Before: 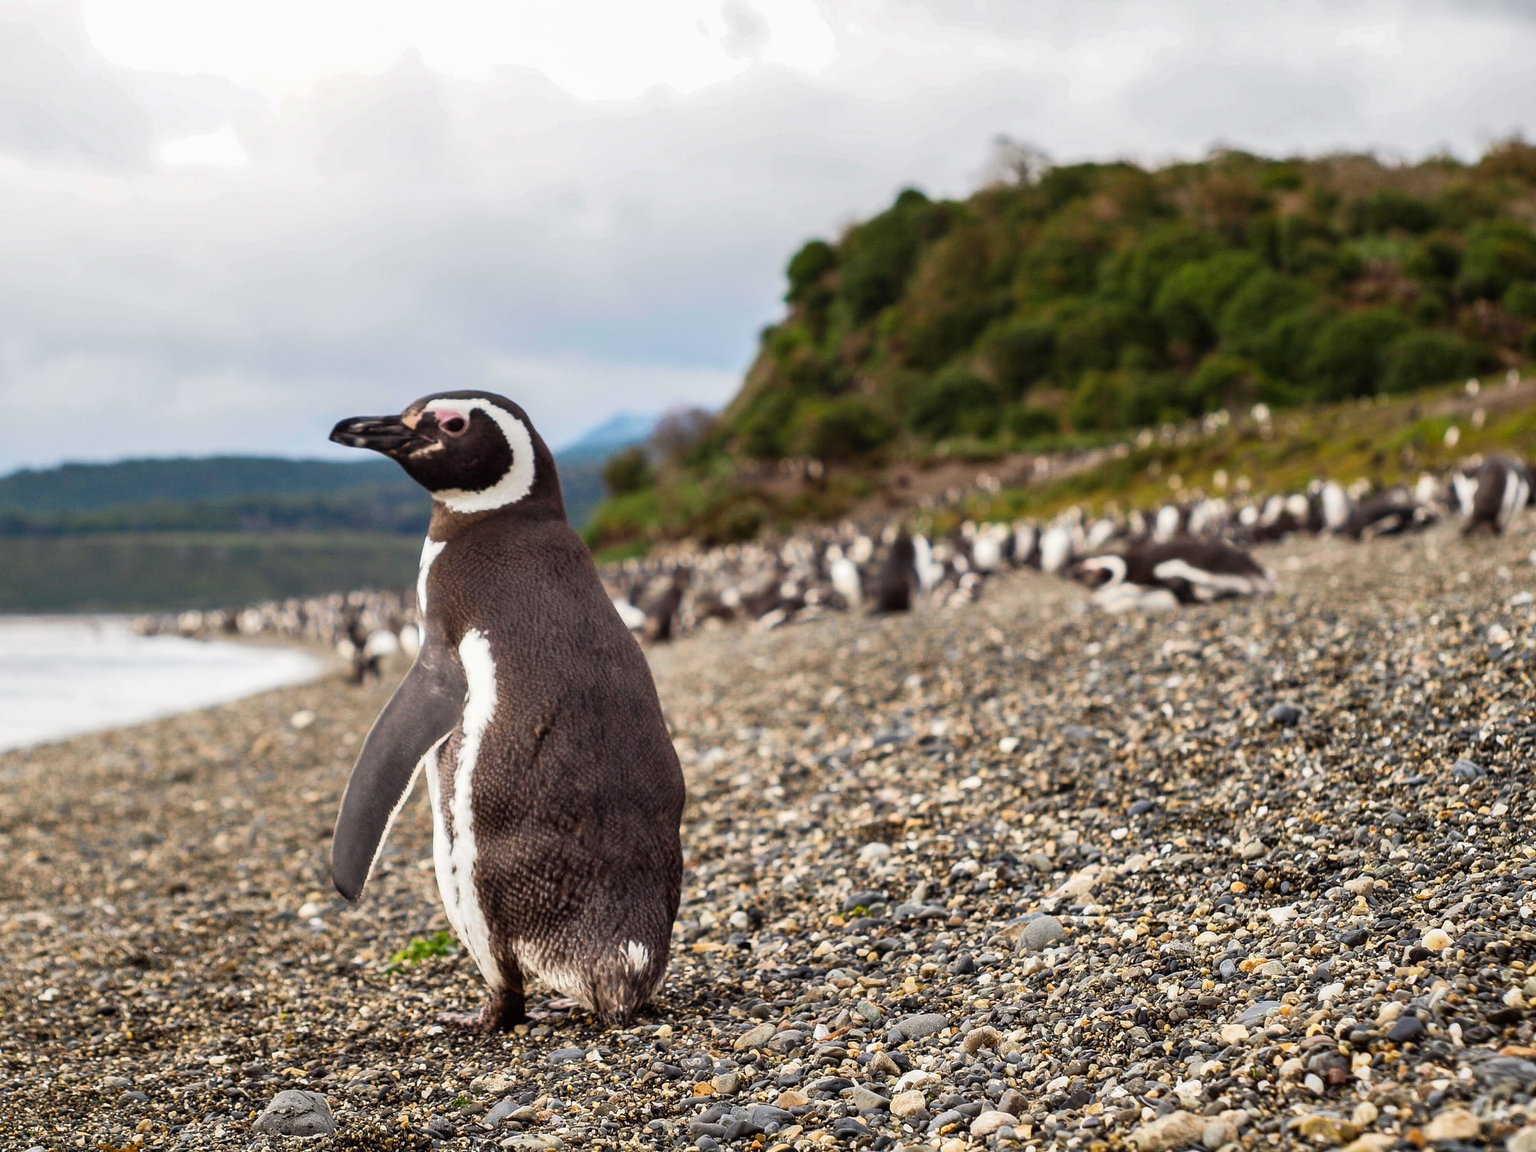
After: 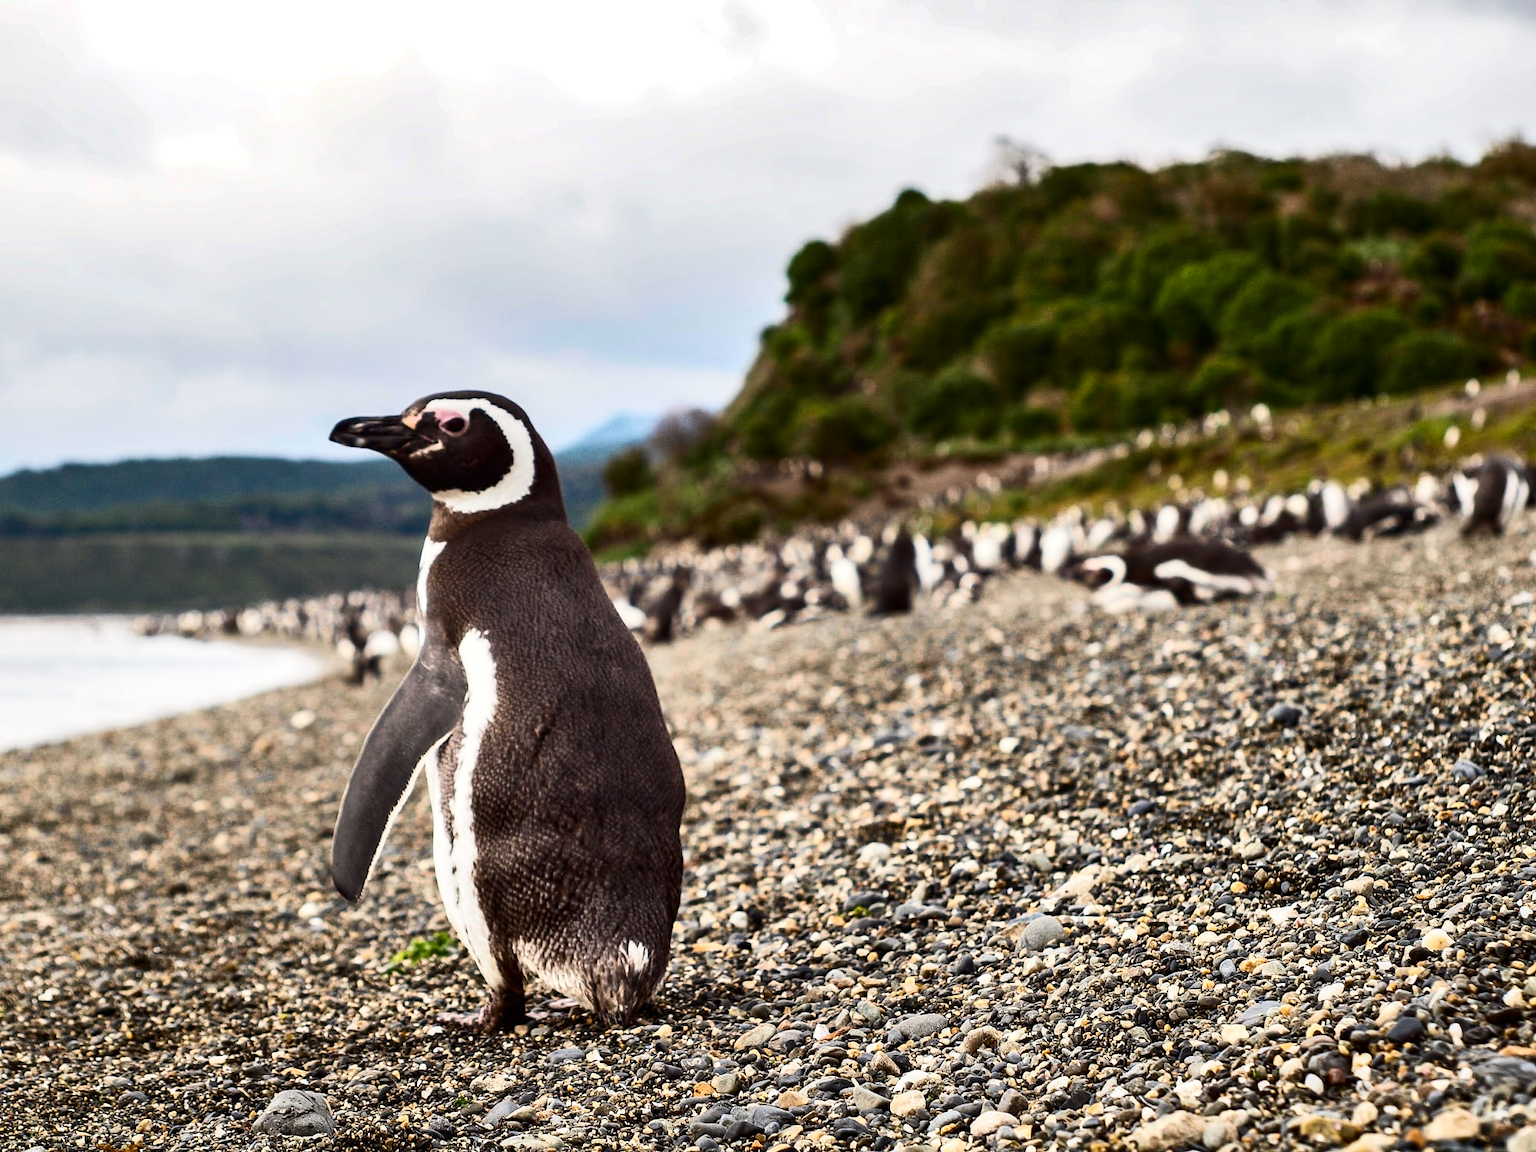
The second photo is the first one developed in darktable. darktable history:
exposure: compensate highlight preservation false
contrast brightness saturation: contrast 0.28
shadows and highlights: white point adjustment 1, soften with gaussian
sharpen: radius 2.883, amount 0.868, threshold 47.523
